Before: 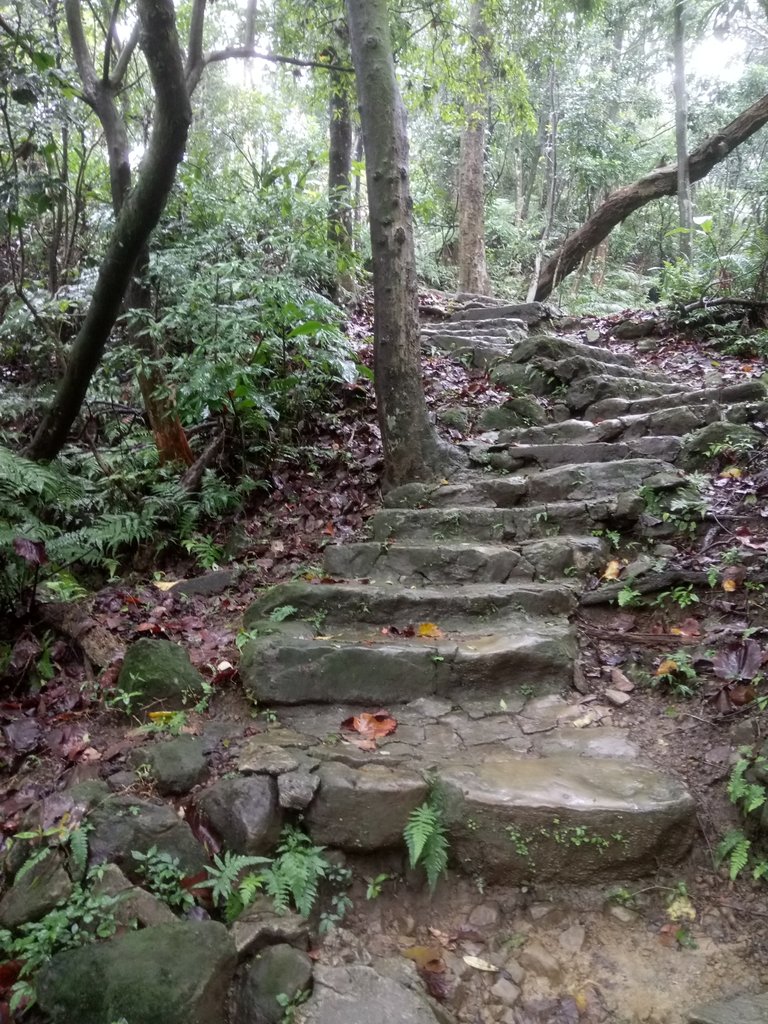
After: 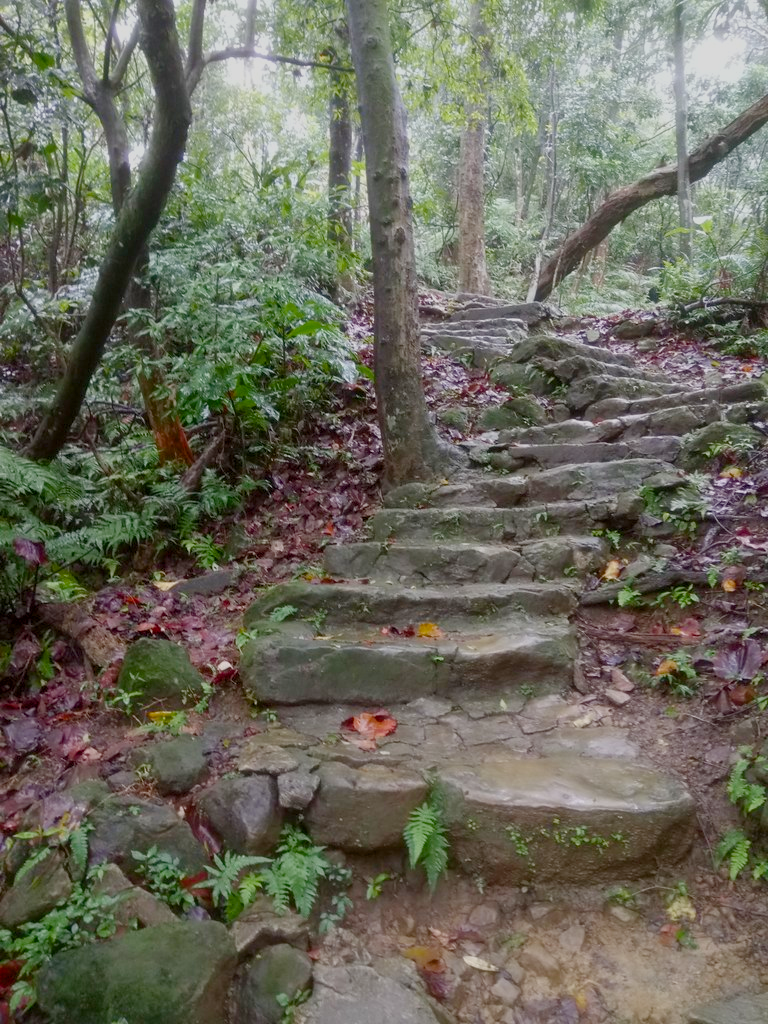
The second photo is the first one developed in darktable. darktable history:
color balance rgb: perceptual saturation grading › global saturation 20%, perceptual saturation grading › highlights -25.145%, perceptual saturation grading › shadows 49.941%, hue shift -1.95°, contrast -20.682%
